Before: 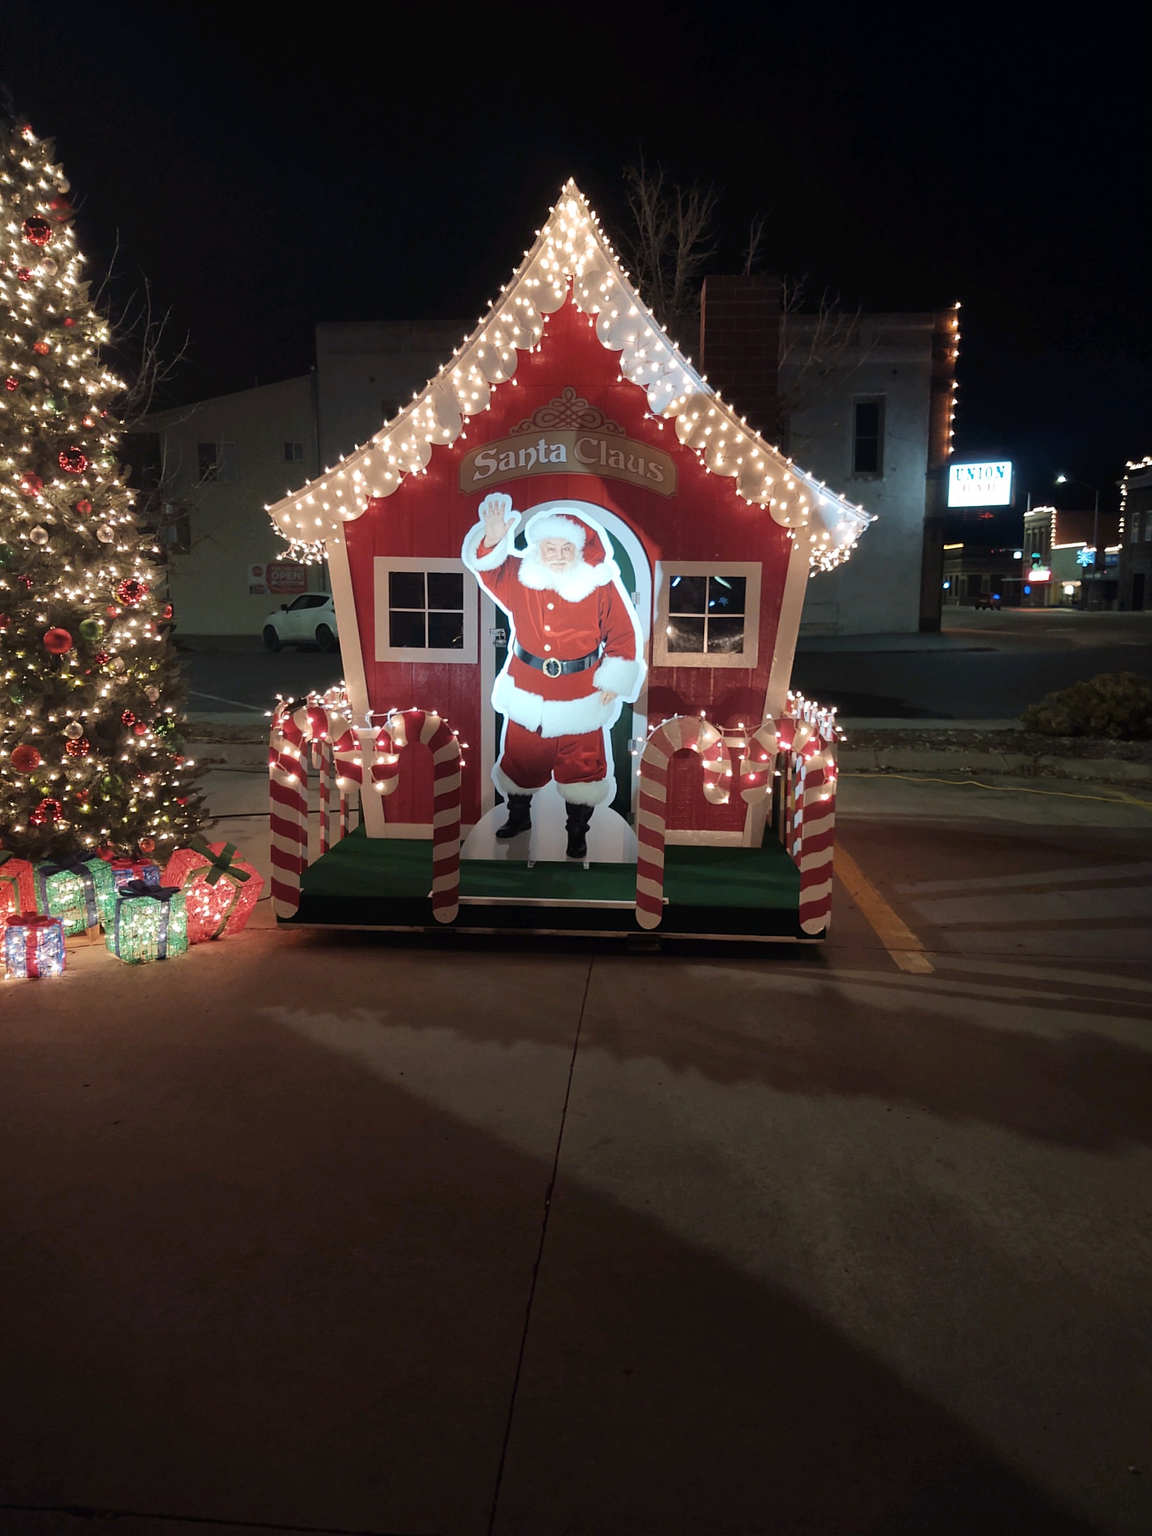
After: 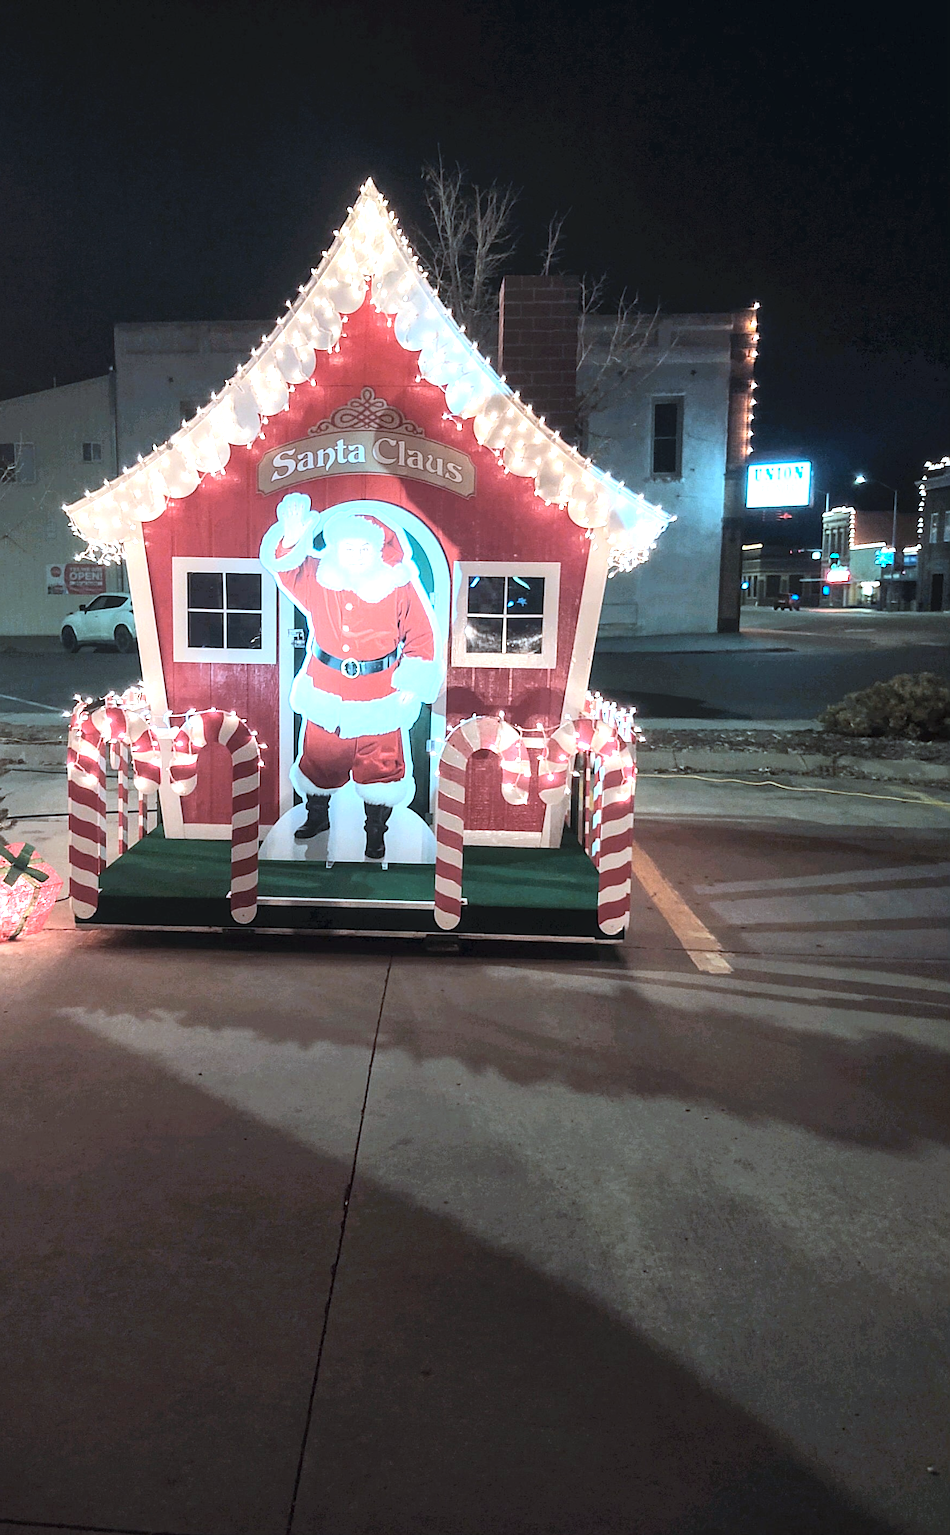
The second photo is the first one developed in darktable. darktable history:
contrast brightness saturation: contrast 0.144, brightness 0.22
tone equalizer: -8 EV -0.416 EV, -7 EV -0.419 EV, -6 EV -0.325 EV, -5 EV -0.209 EV, -3 EV 0.212 EV, -2 EV 0.315 EV, -1 EV 0.373 EV, +0 EV 0.424 EV, edges refinement/feathering 500, mask exposure compensation -1.57 EV, preserve details no
exposure: black level correction 0, exposure 1 EV, compensate highlight preservation false
crop: left 17.535%, bottom 0.029%
sharpen: on, module defaults
color correction: highlights a* -10.7, highlights b* -18.92
local contrast: on, module defaults
